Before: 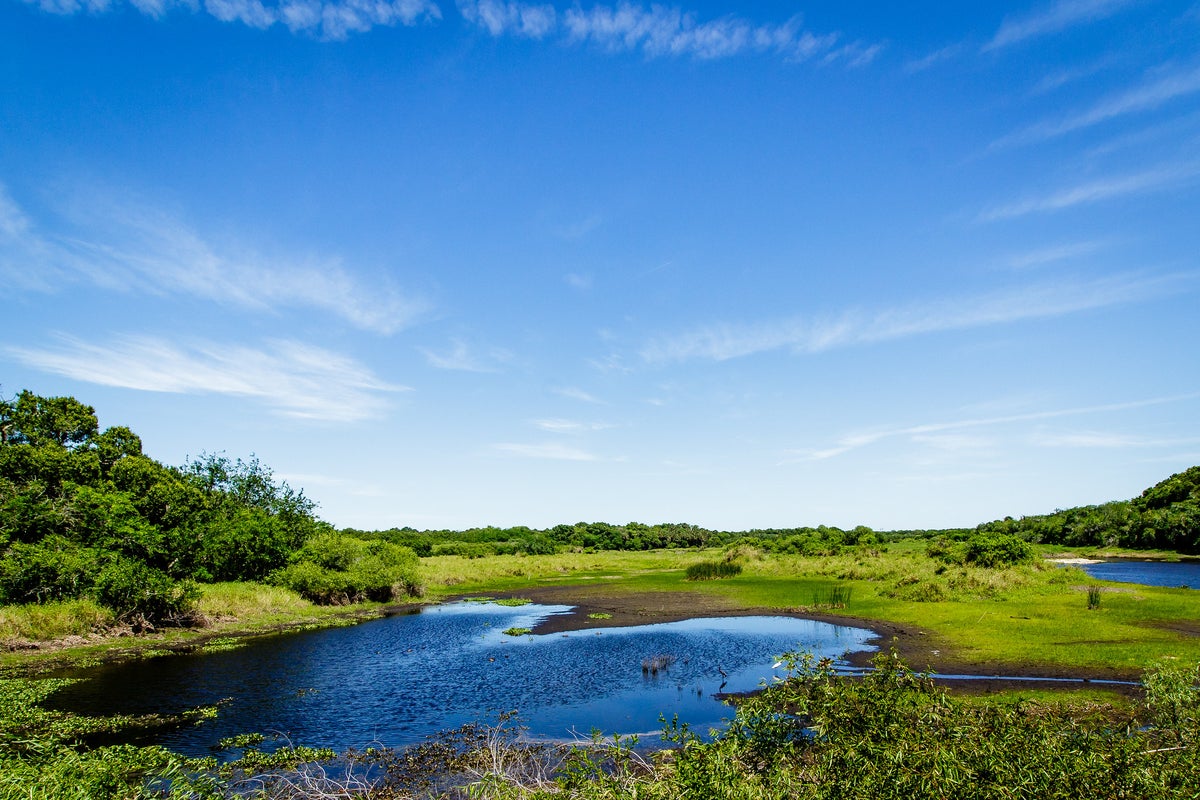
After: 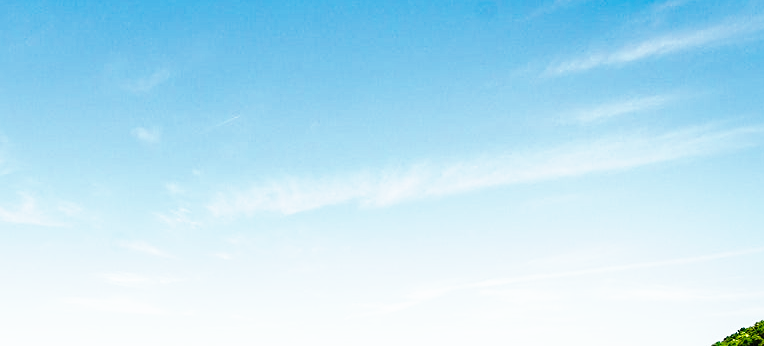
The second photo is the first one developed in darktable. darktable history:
sharpen: on, module defaults
base curve: curves: ch0 [(0, 0) (0.007, 0.004) (0.027, 0.03) (0.046, 0.07) (0.207, 0.54) (0.442, 0.872) (0.673, 0.972) (1, 1)], preserve colors none
shadows and highlights: on, module defaults
crop: left 36.005%, top 18.293%, right 0.31%, bottom 38.444%
color zones: curves: ch0 [(0, 0.5) (0.143, 0.5) (0.286, 0.5) (0.429, 0.5) (0.62, 0.489) (0.714, 0.445) (0.844, 0.496) (1, 0.5)]; ch1 [(0, 0.5) (0.143, 0.5) (0.286, 0.5) (0.429, 0.5) (0.571, 0.5) (0.714, 0.523) (0.857, 0.5) (1, 0.5)]
white balance: red 1, blue 1
